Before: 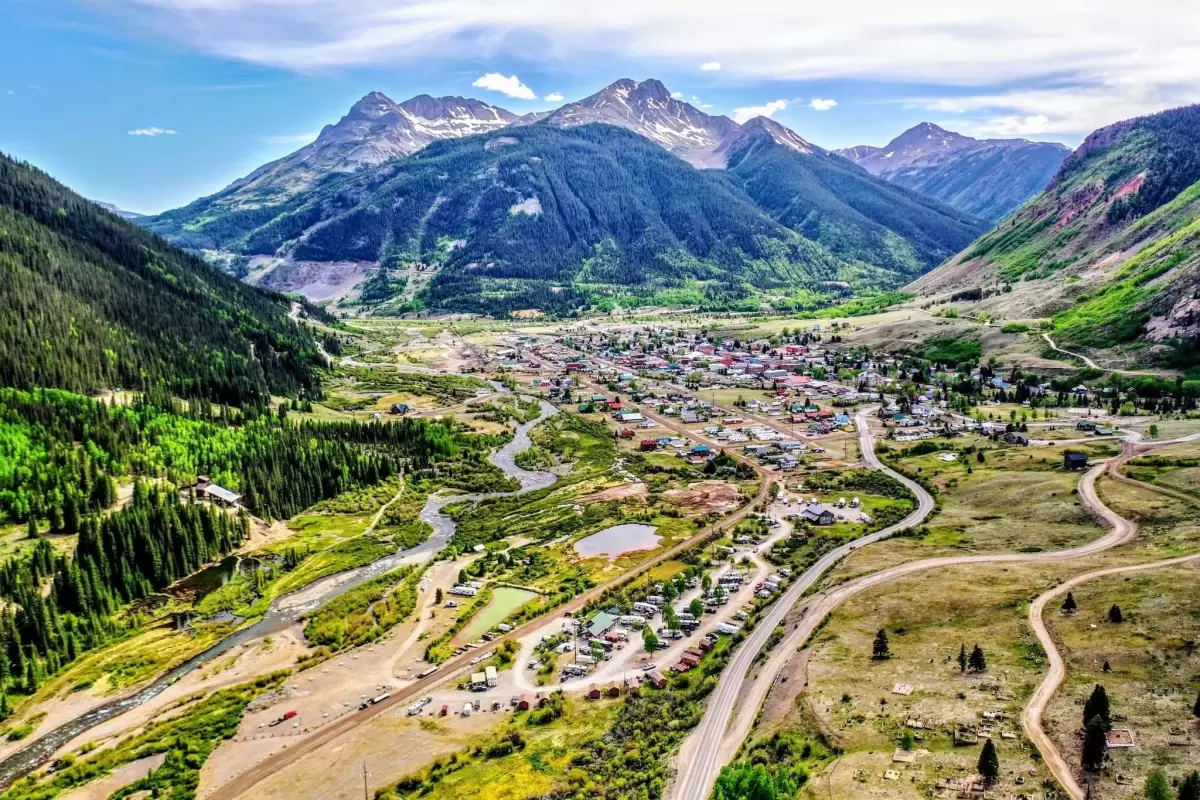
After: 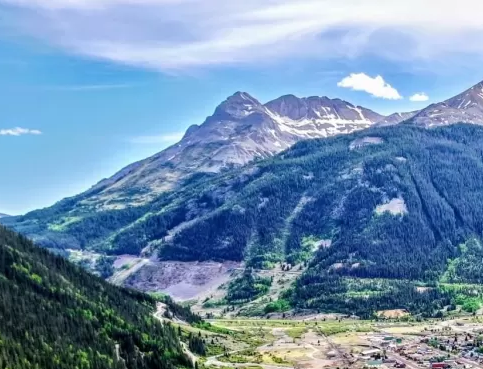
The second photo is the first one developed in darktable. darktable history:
crop and rotate: left 11.305%, top 0.053%, right 48.392%, bottom 53.702%
